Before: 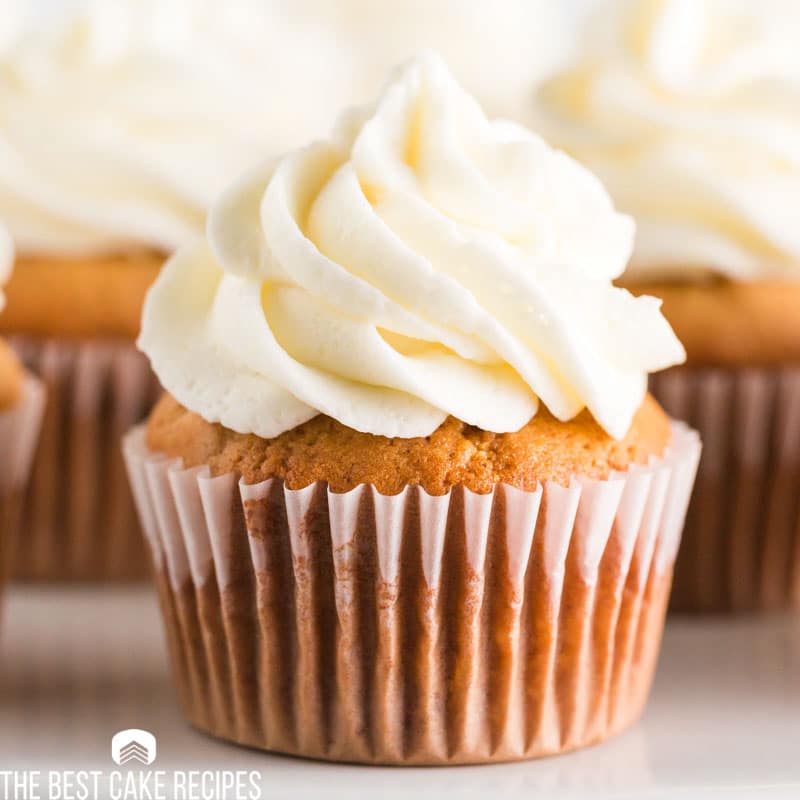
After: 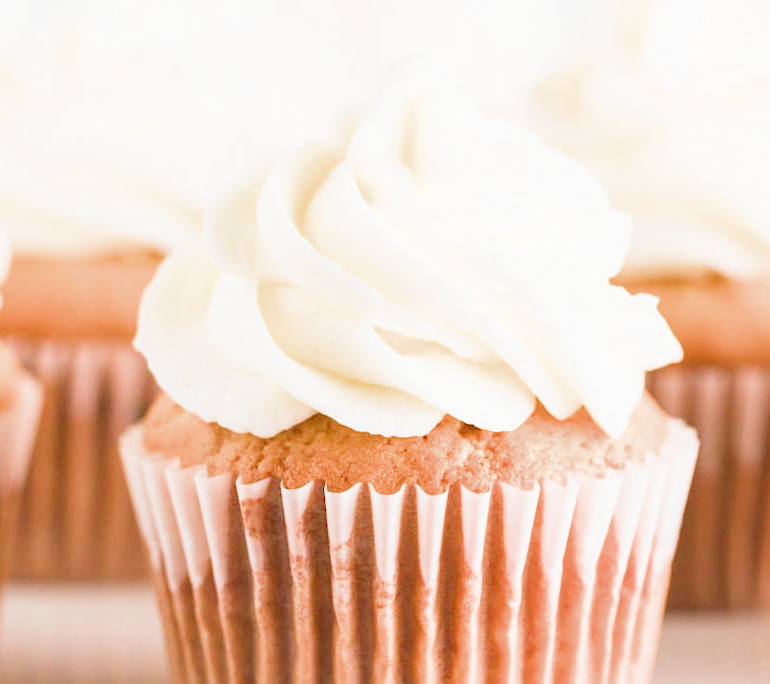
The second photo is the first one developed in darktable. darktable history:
filmic rgb: middle gray luminance 4.29%, black relative exposure -13 EV, white relative exposure 5 EV, threshold 6 EV, target black luminance 0%, hardness 5.19, latitude 59.69%, contrast 0.767, highlights saturation mix 5%, shadows ↔ highlights balance 25.95%, add noise in highlights 0, color science v3 (2019), use custom middle-gray values true, iterations of high-quality reconstruction 0, contrast in highlights soft, enable highlight reconstruction true
crop and rotate: angle 0.2°, left 0.275%, right 3.127%, bottom 14.18%
